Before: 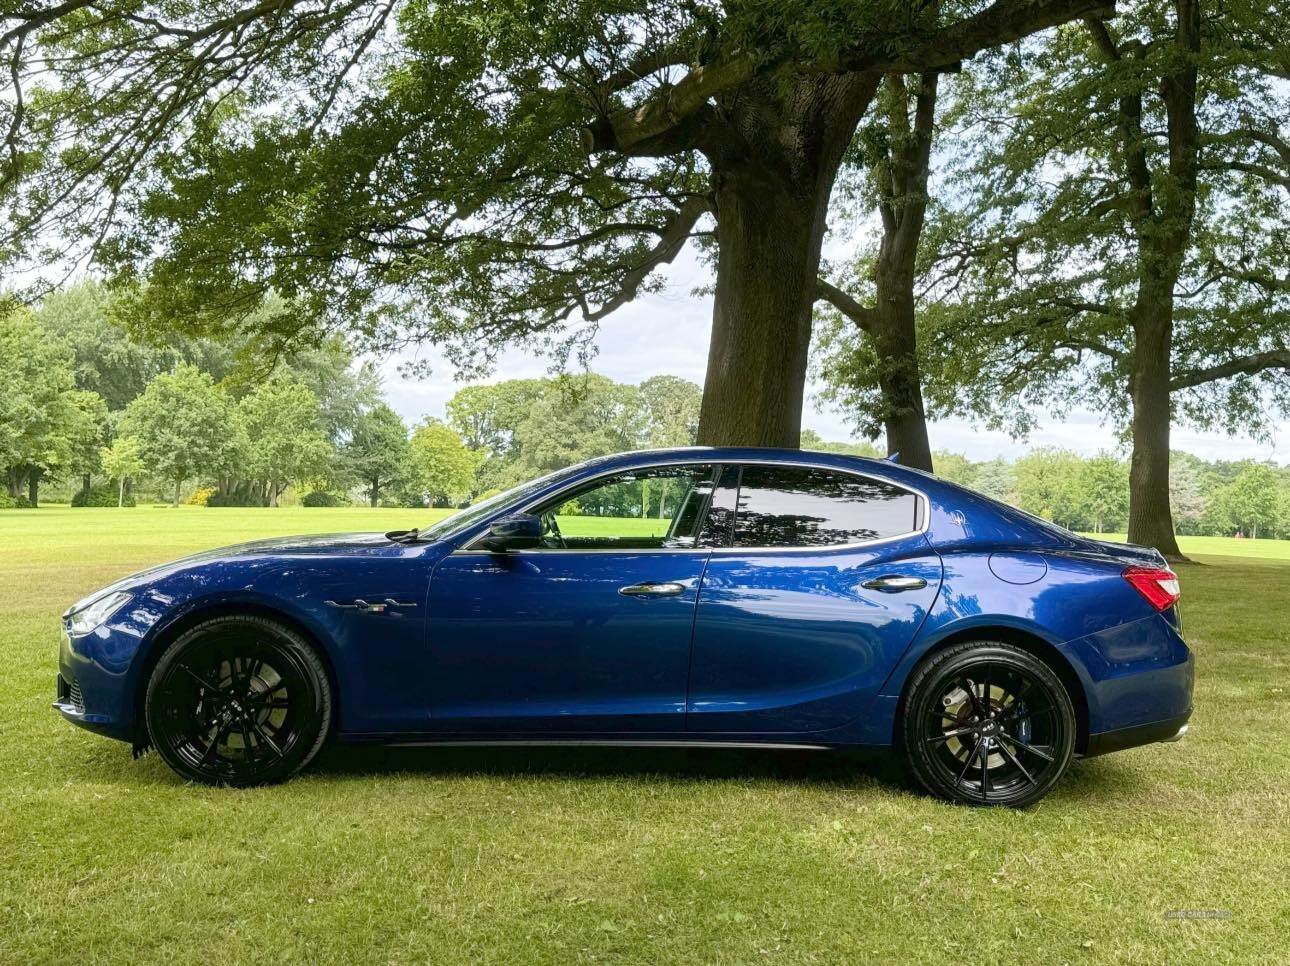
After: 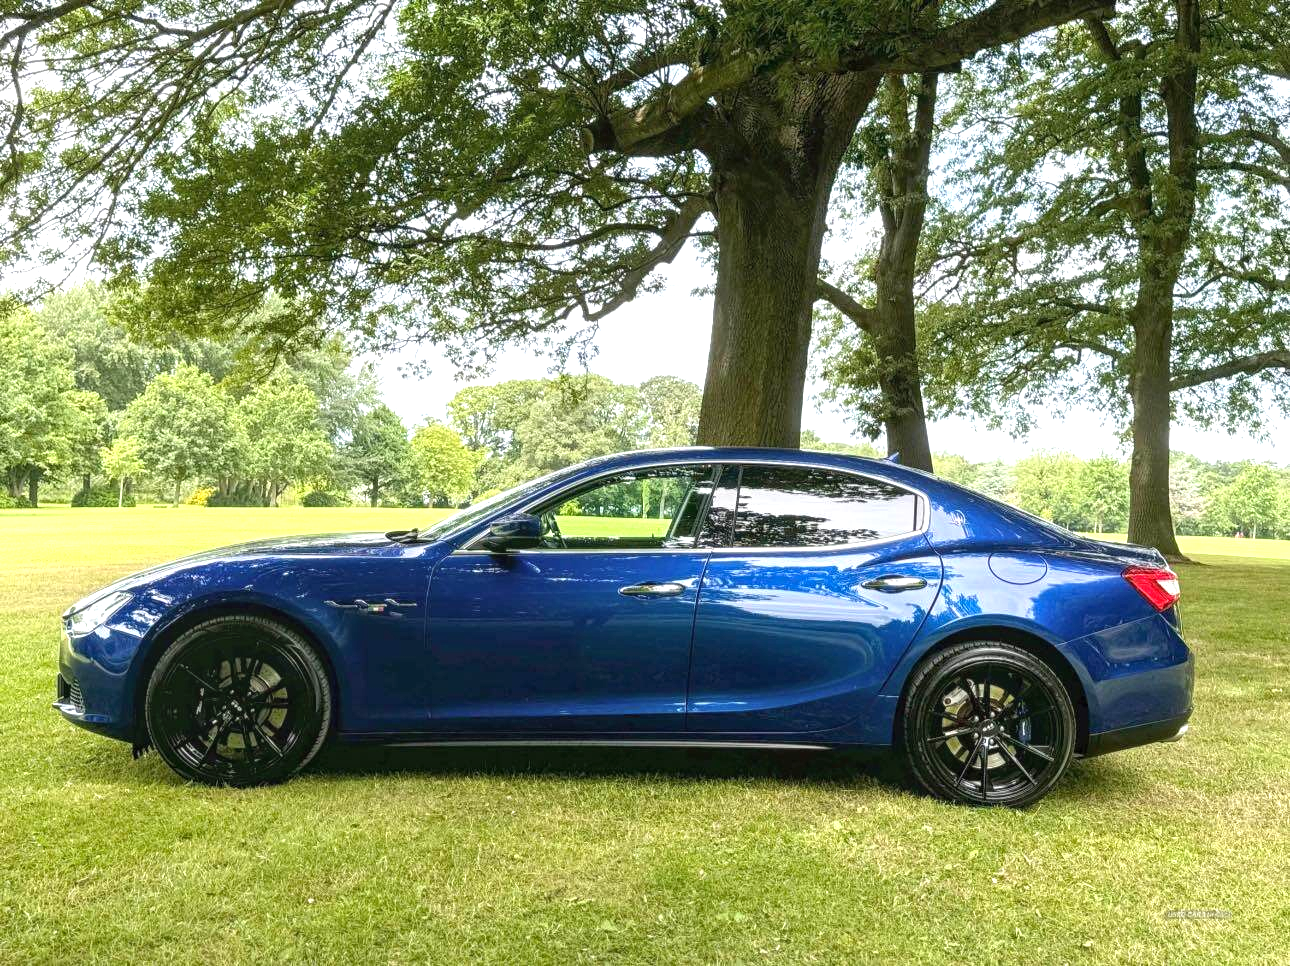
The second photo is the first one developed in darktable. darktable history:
local contrast: on, module defaults
exposure: black level correction 0, exposure 0.695 EV, compensate highlight preservation false
contrast equalizer: octaves 7, y [[0.439, 0.44, 0.442, 0.457, 0.493, 0.498], [0.5 ×6], [0.5 ×6], [0 ×6], [0 ×6]], mix 0.359
